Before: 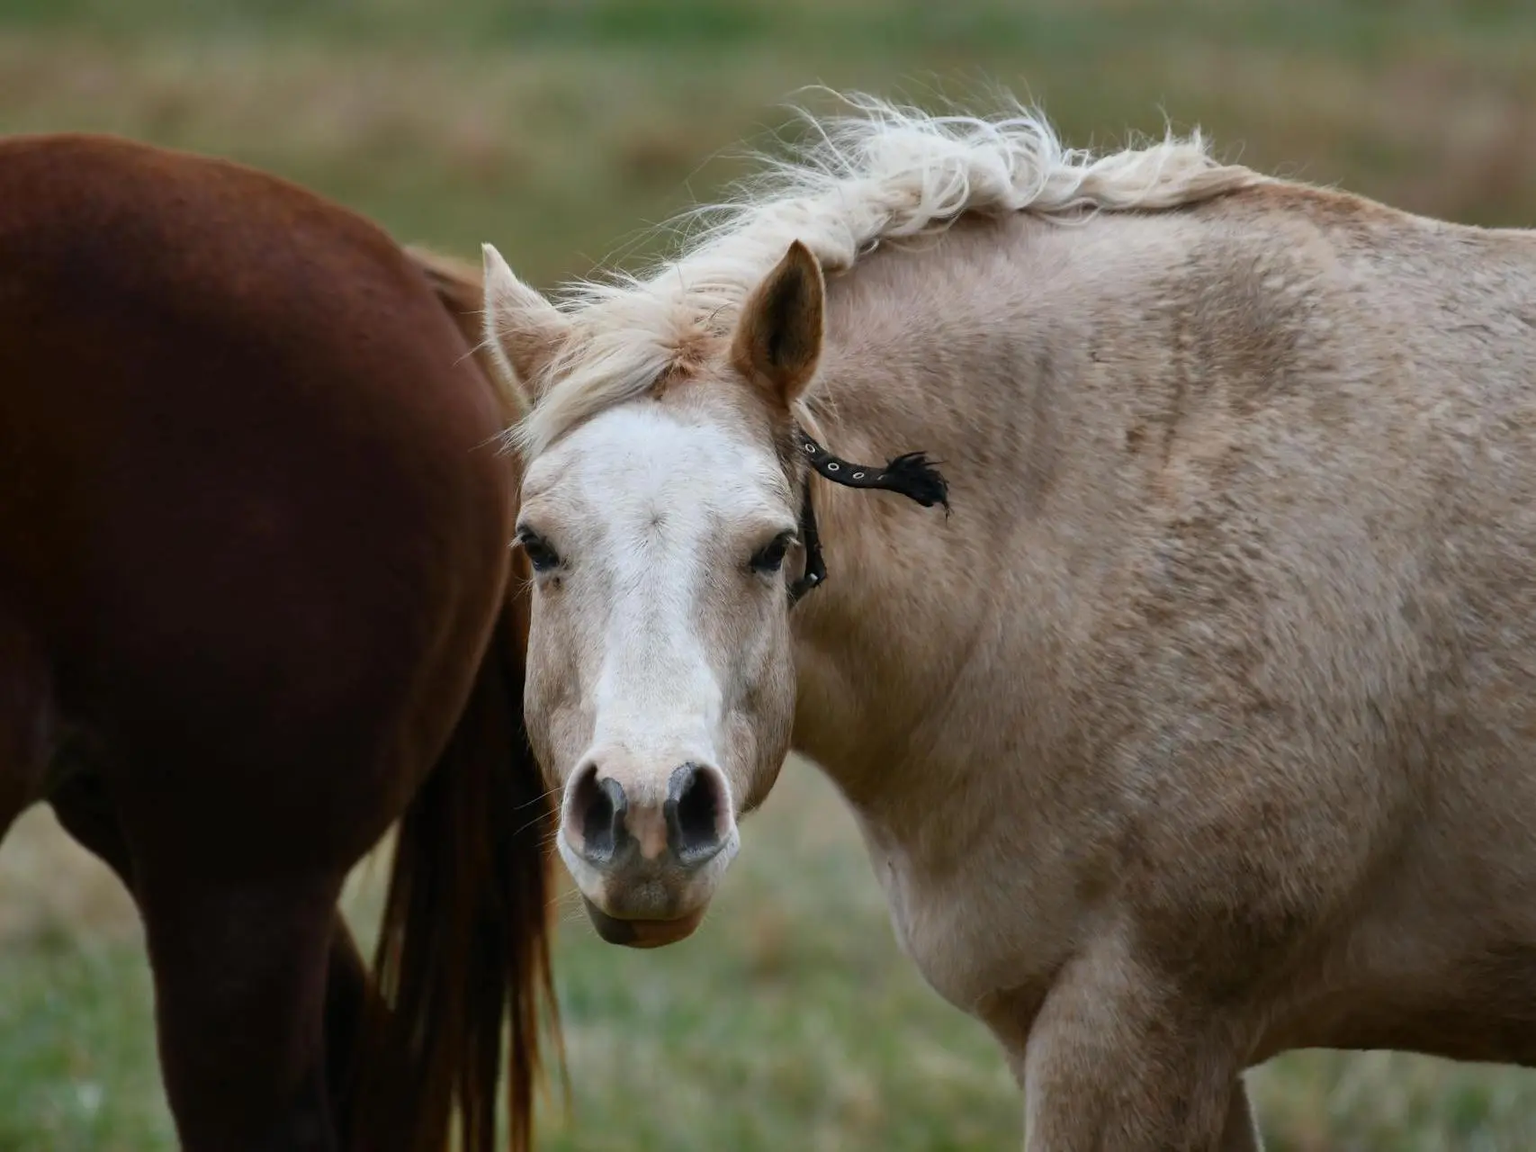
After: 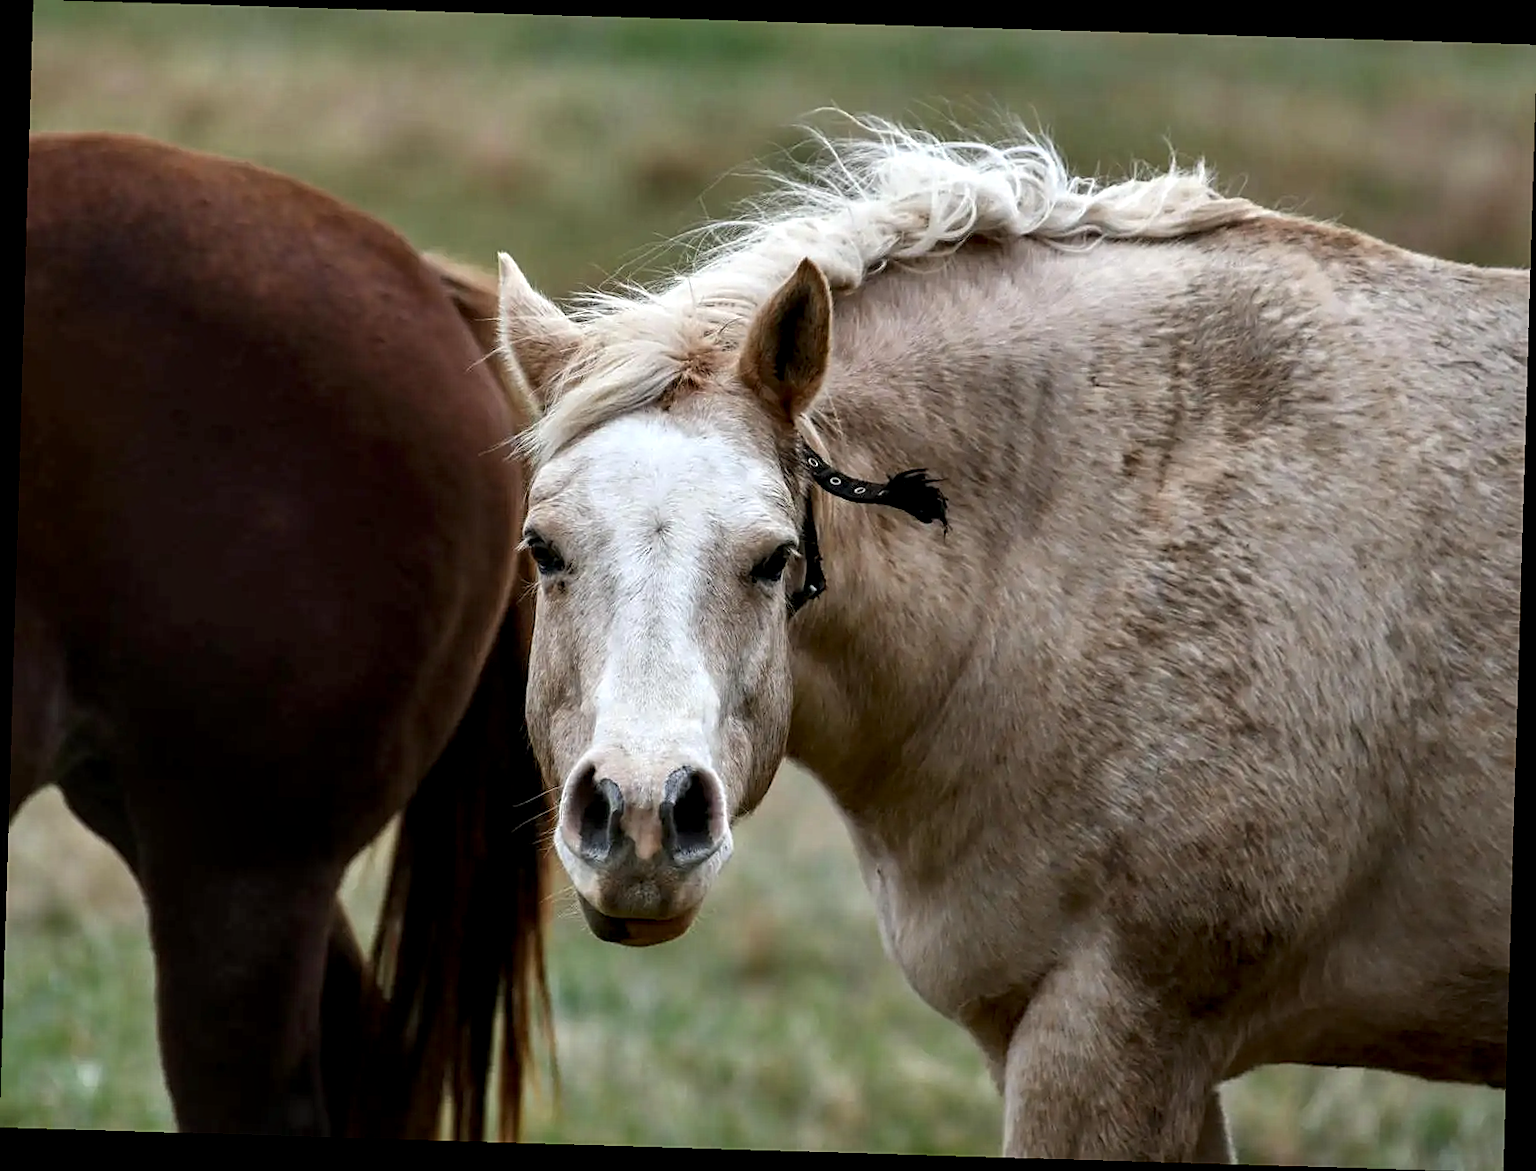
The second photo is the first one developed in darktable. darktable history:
local contrast: highlights 60%, shadows 60%, detail 160%
sharpen: on, module defaults
rotate and perspective: rotation 1.72°, automatic cropping off
